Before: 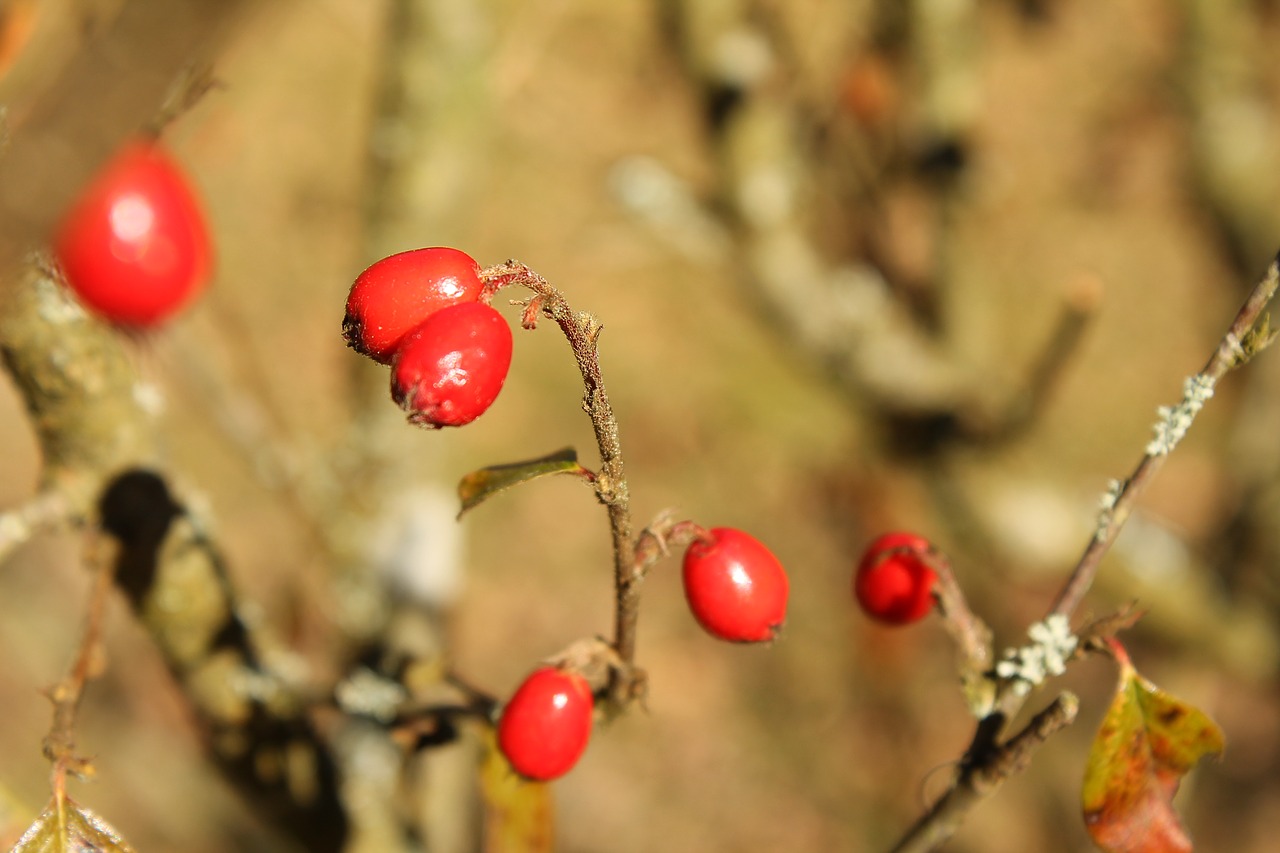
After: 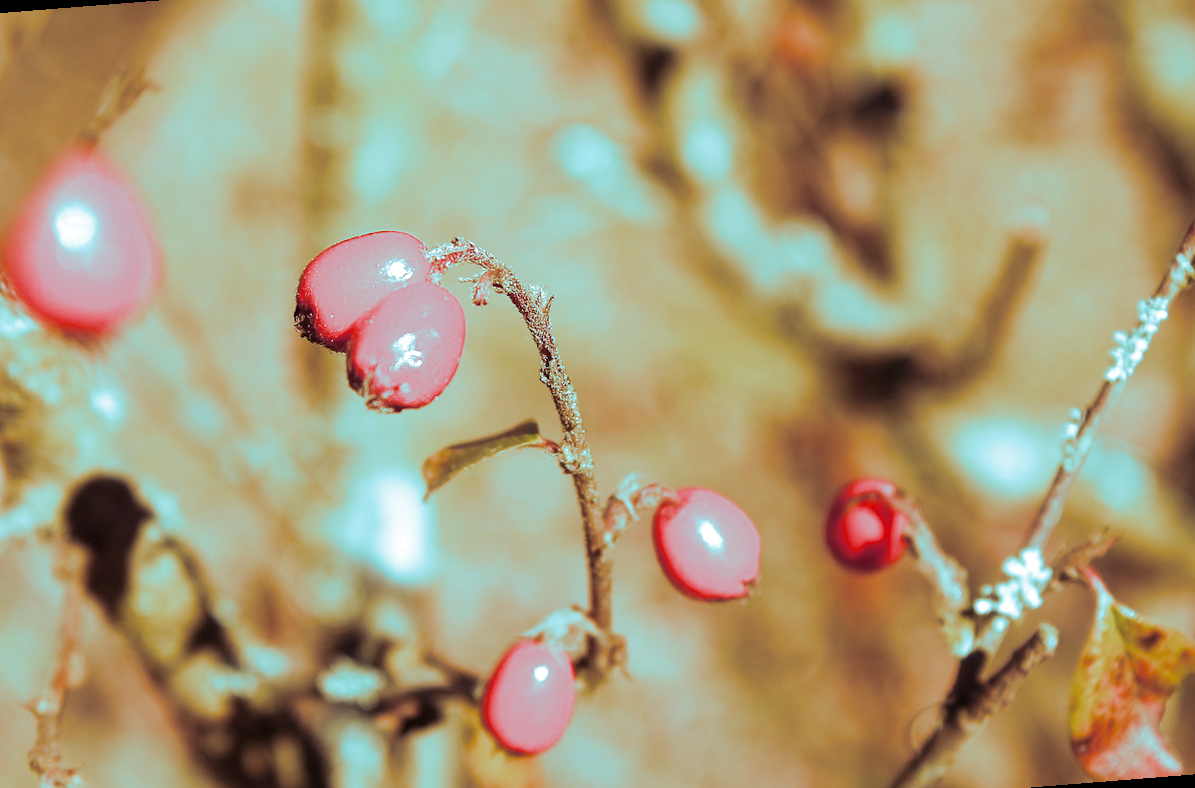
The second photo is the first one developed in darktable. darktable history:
split-toning: shadows › hue 327.6°, highlights › hue 198°, highlights › saturation 0.55, balance -21.25, compress 0%
rotate and perspective: rotation -4.57°, crop left 0.054, crop right 0.944, crop top 0.087, crop bottom 0.914
bloom: size 9%, threshold 100%, strength 7%
exposure: black level correction 0.001, exposure 0.5 EV, compensate exposure bias true, compensate highlight preservation false
